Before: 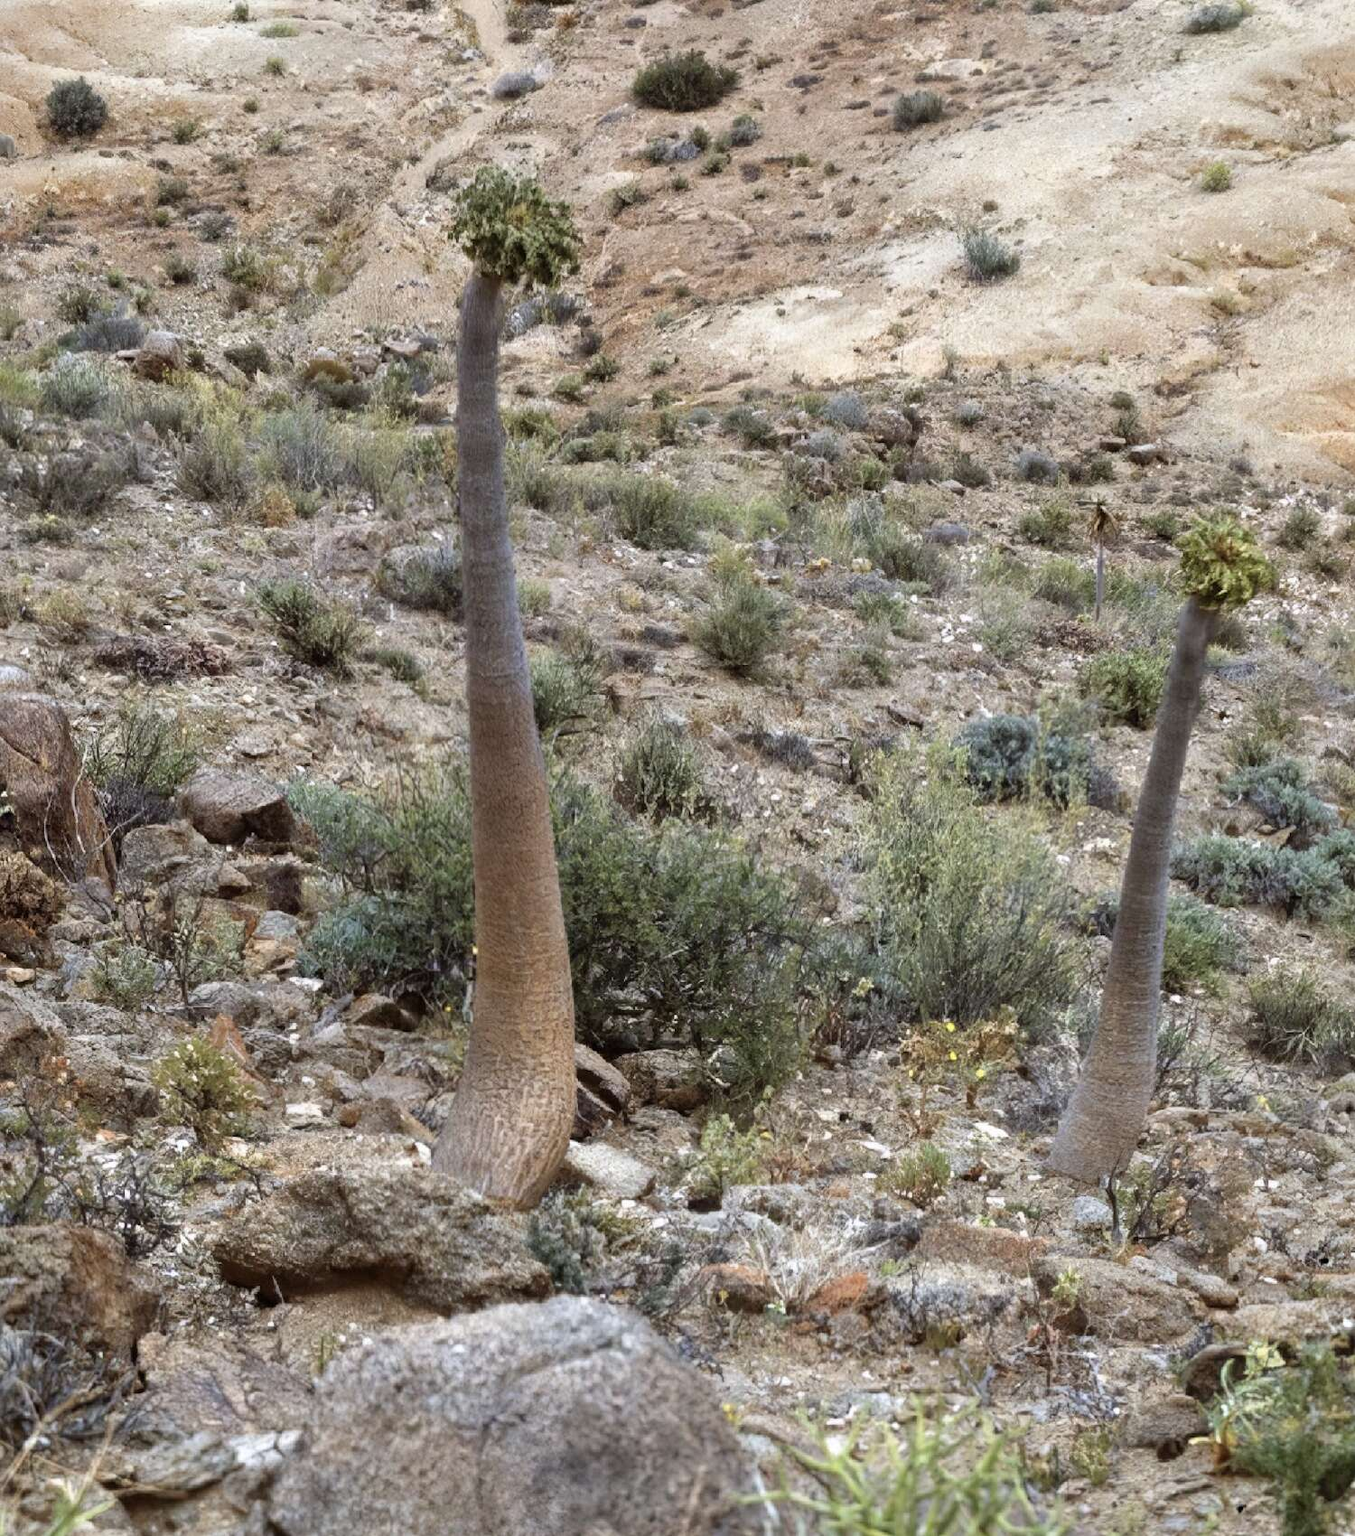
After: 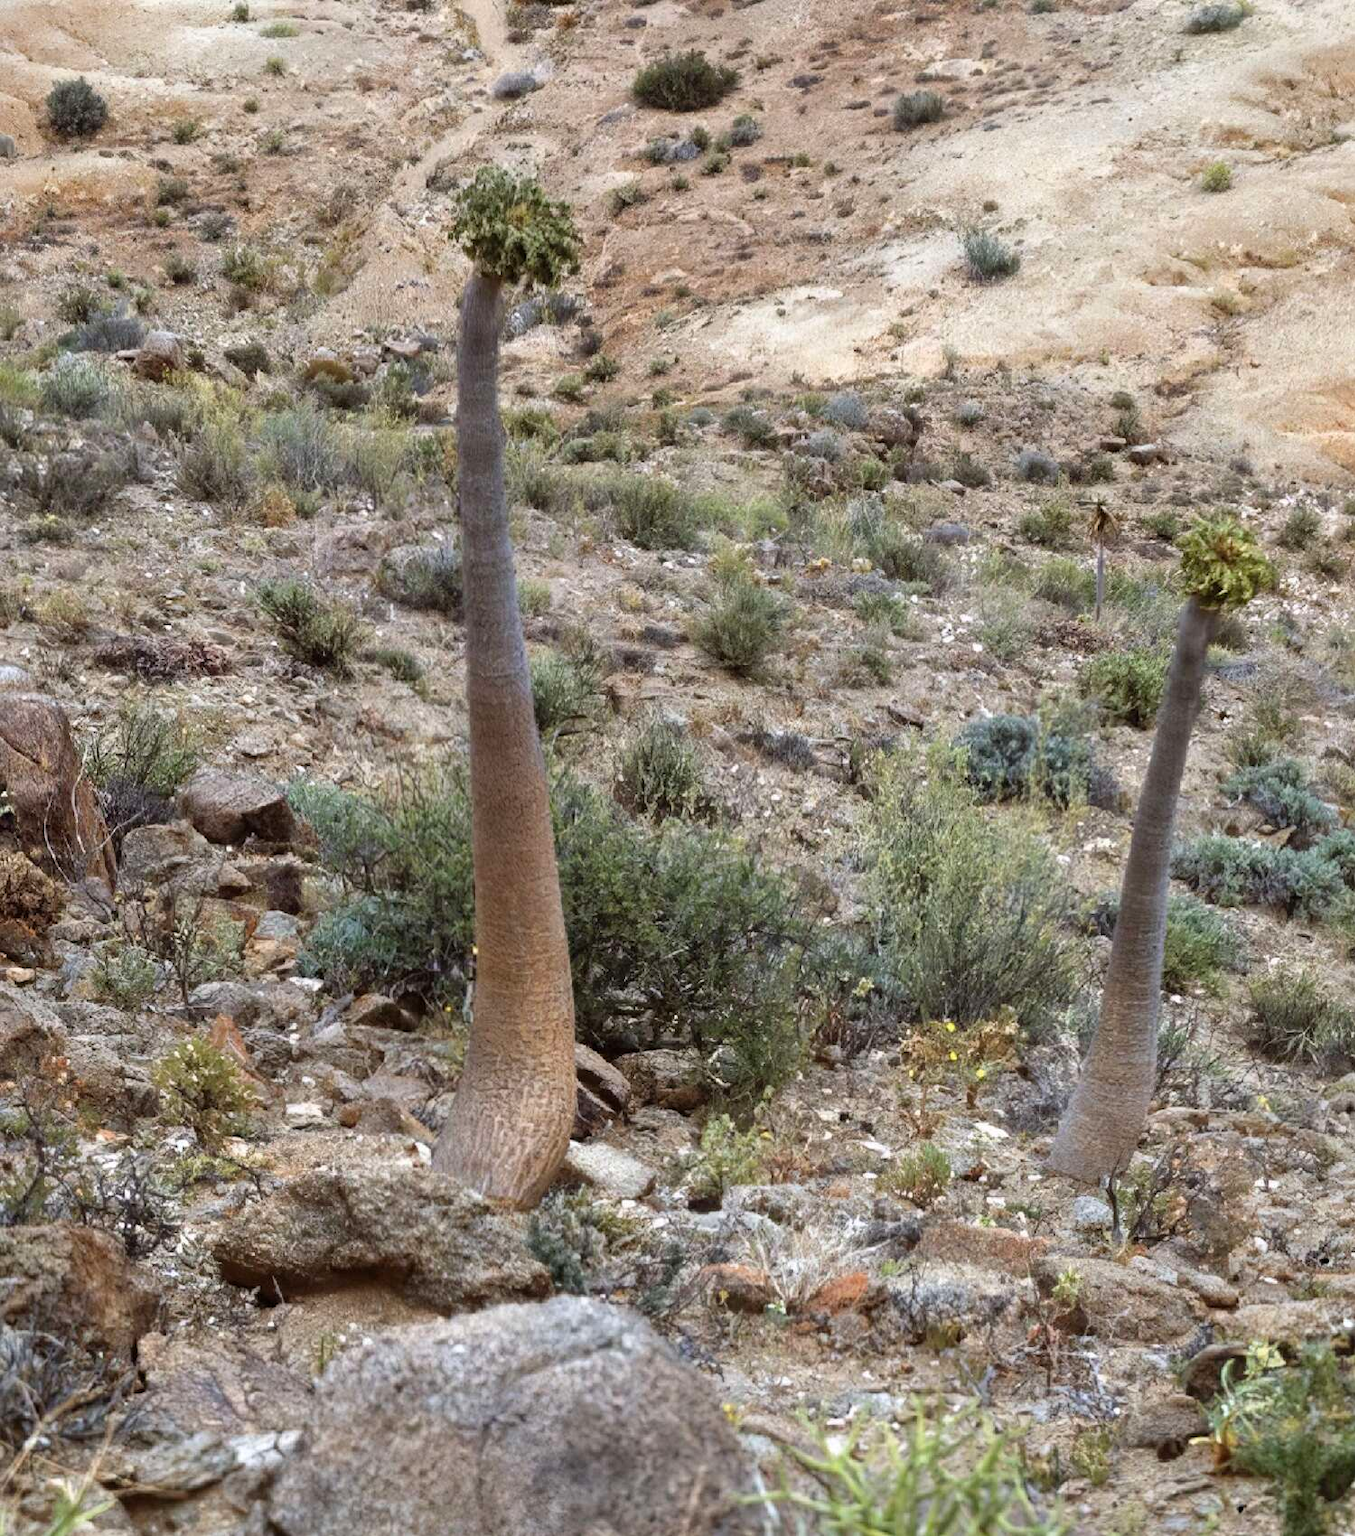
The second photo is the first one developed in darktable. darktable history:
exposure "auto exposure": compensate highlight preservation false
